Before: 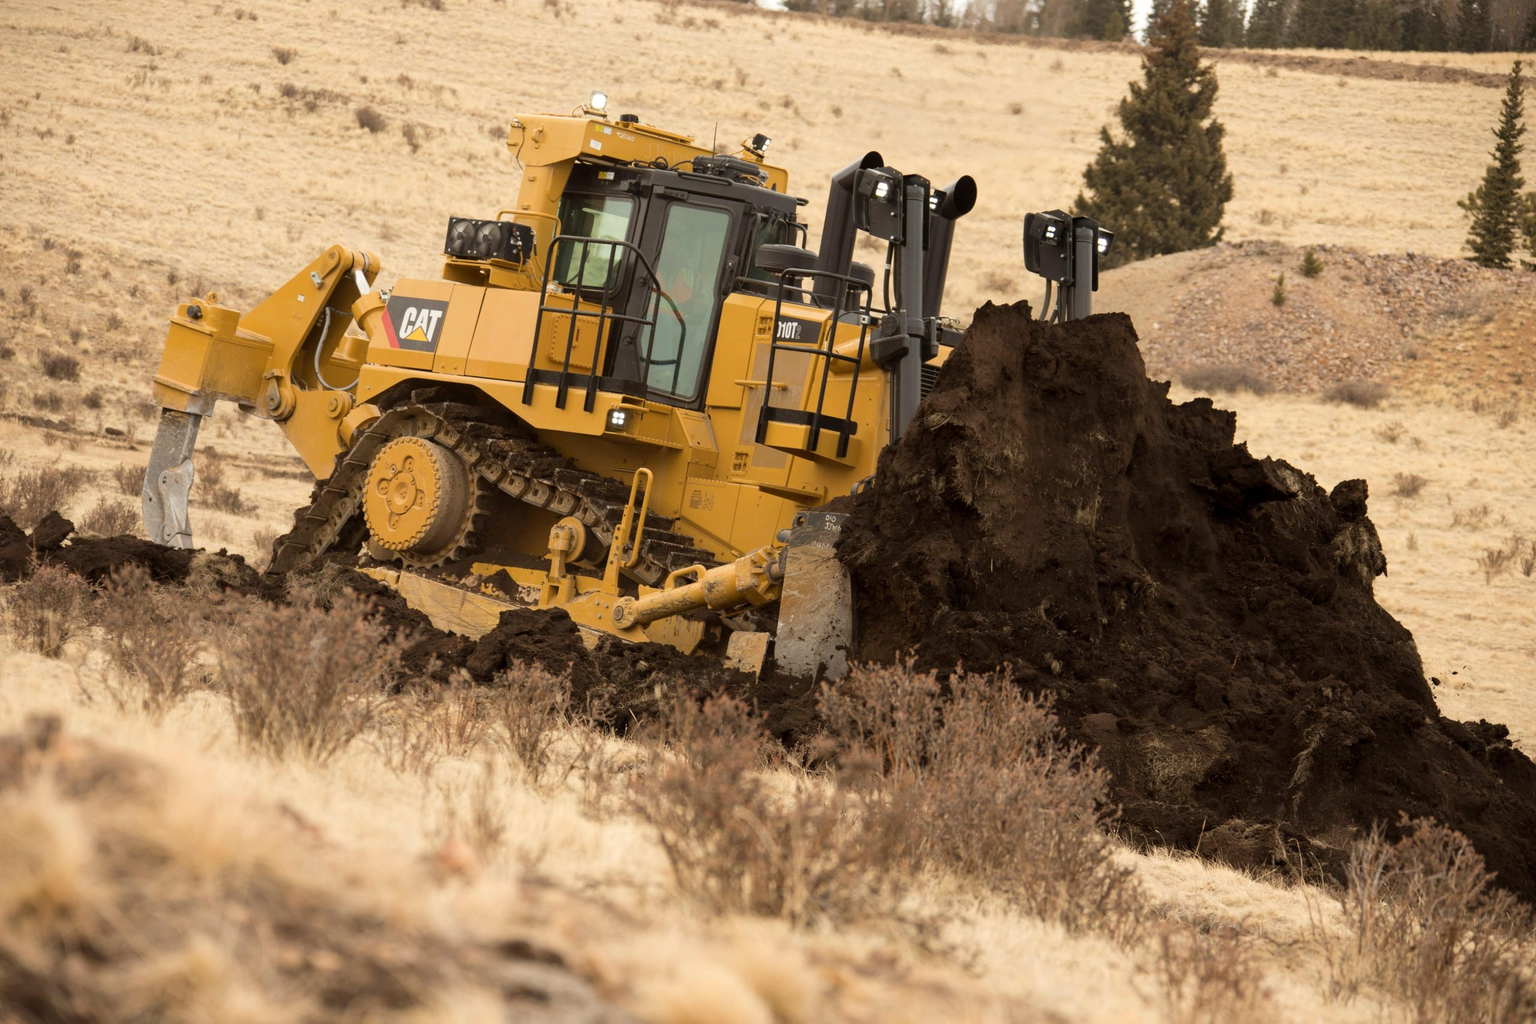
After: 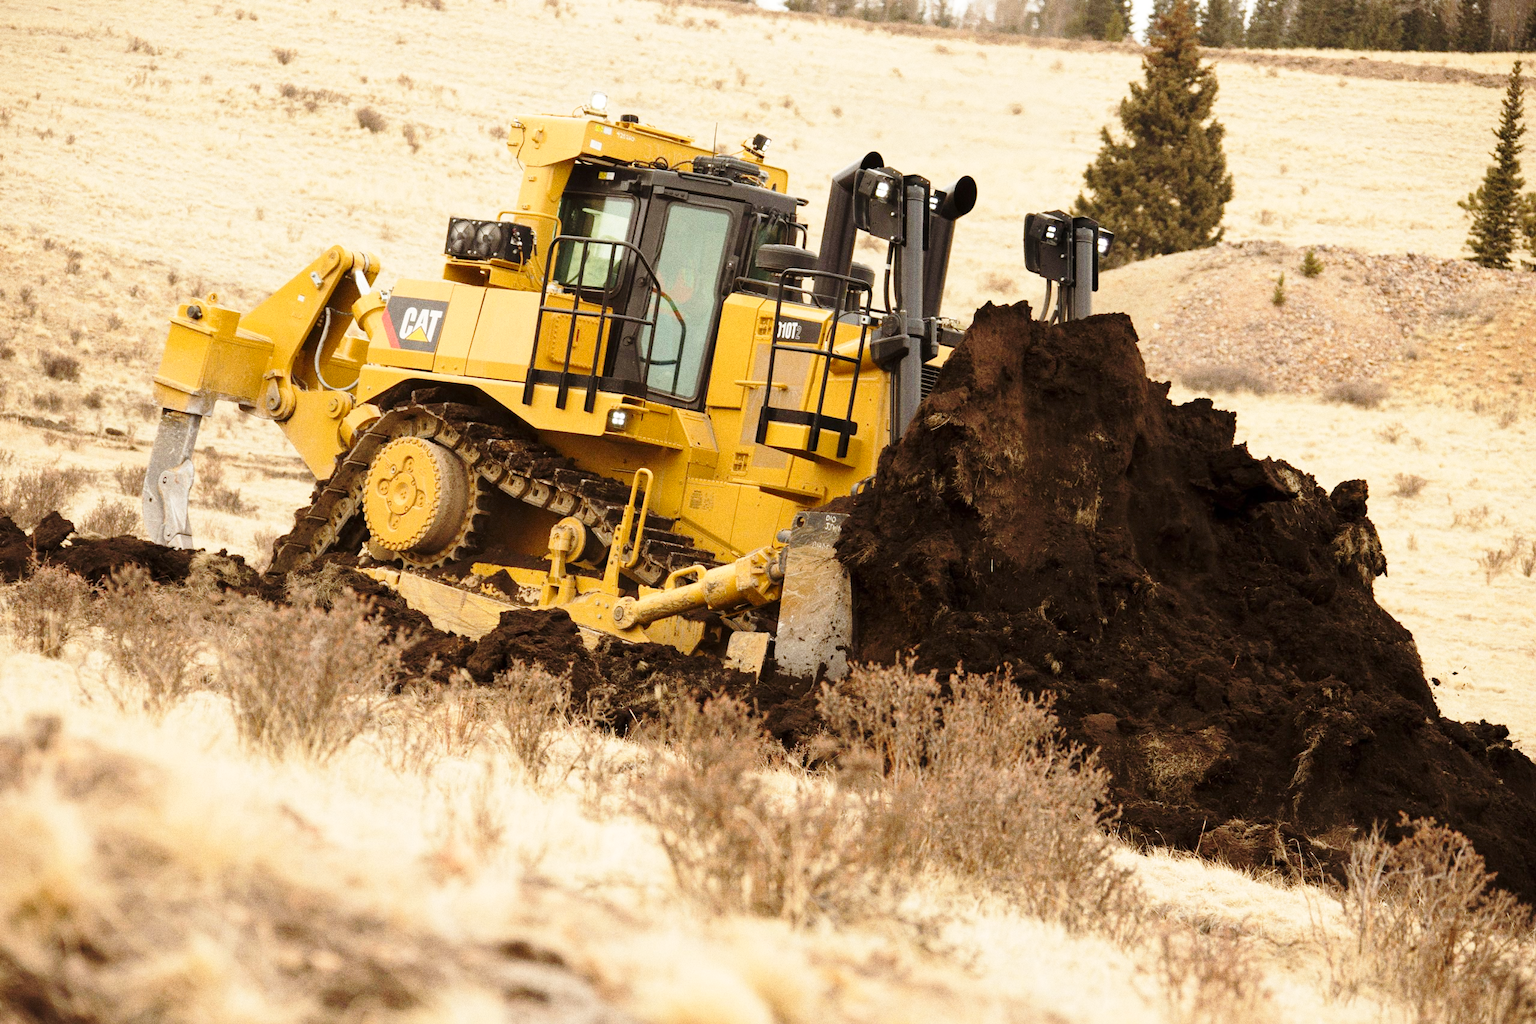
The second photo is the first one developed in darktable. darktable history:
base curve: curves: ch0 [(0, 0) (0.028, 0.03) (0.121, 0.232) (0.46, 0.748) (0.859, 0.968) (1, 1)], preserve colors none
grain: coarseness 0.09 ISO, strength 40%
